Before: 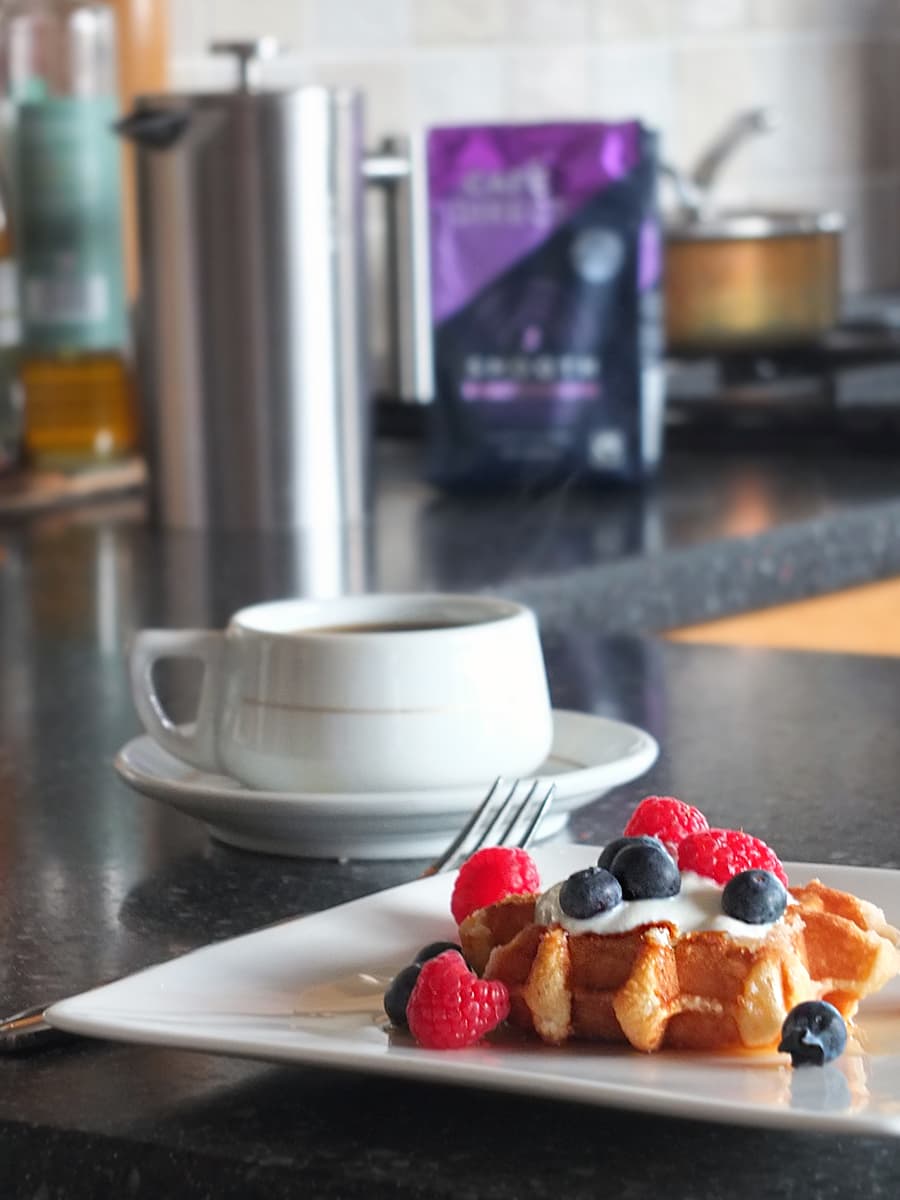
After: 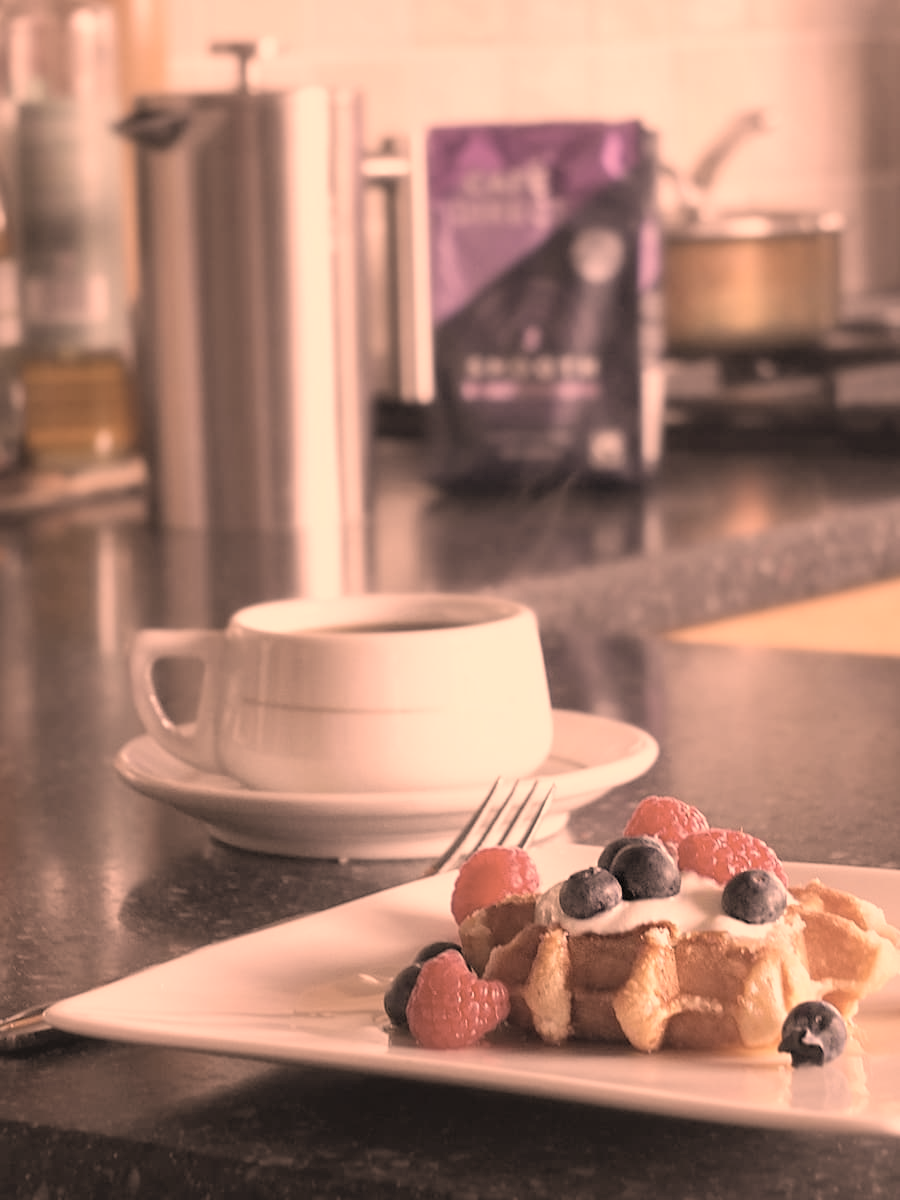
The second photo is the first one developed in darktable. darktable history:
contrast brightness saturation: brightness 0.18, saturation -0.5
color correction: highlights a* 40, highlights b* 40, saturation 0.69
